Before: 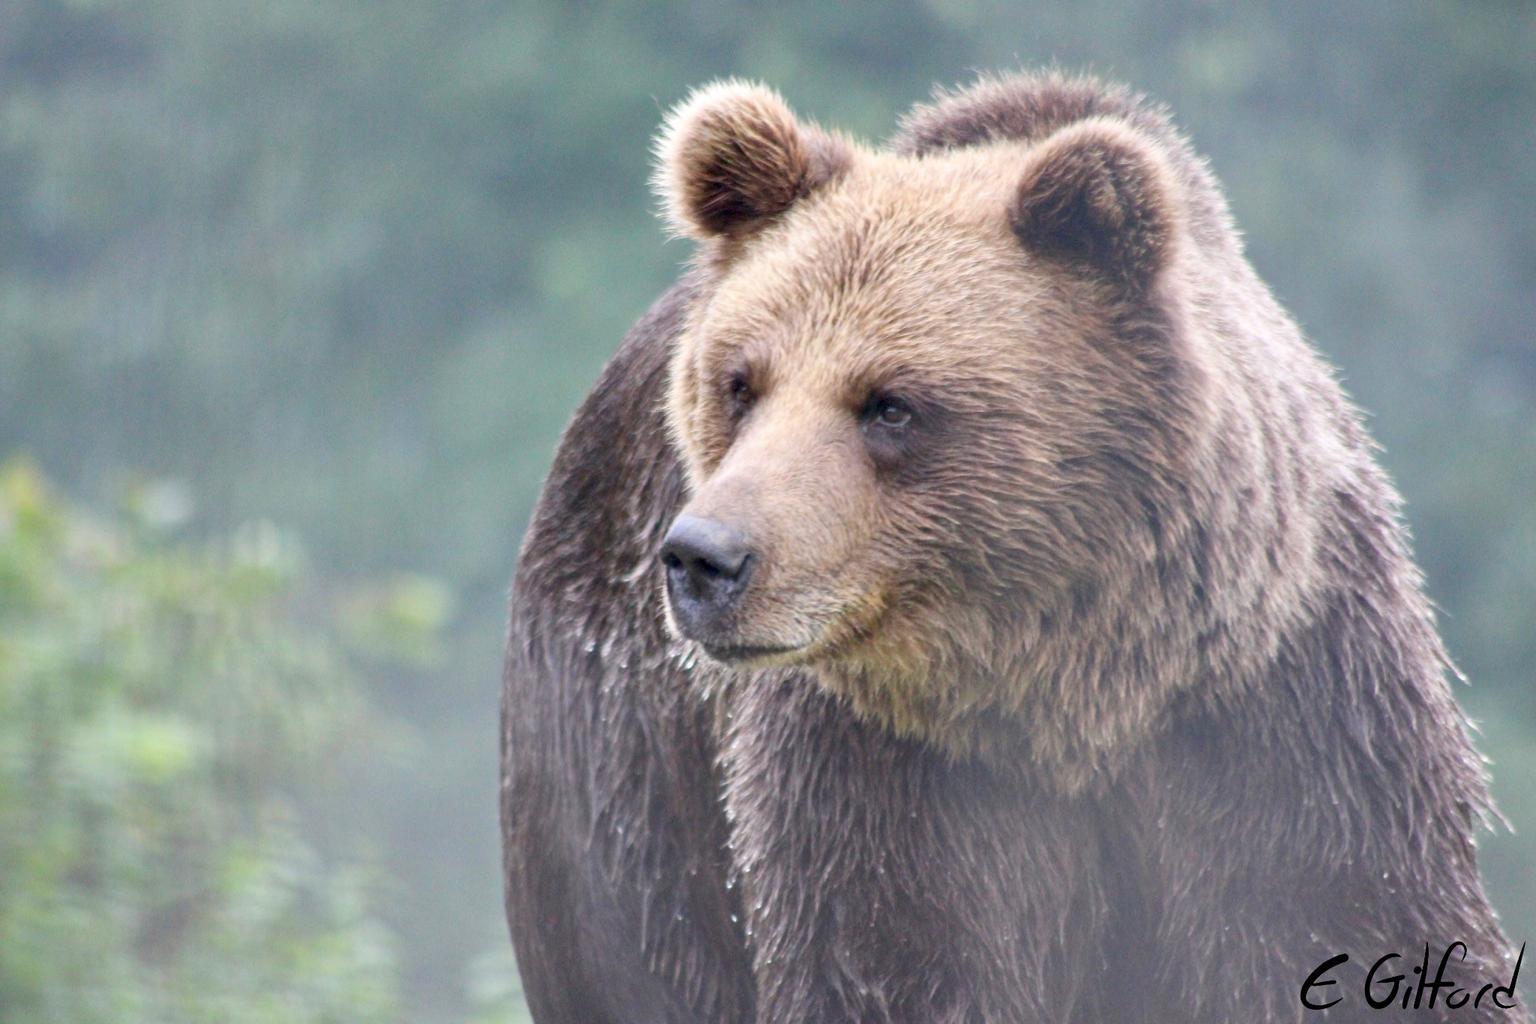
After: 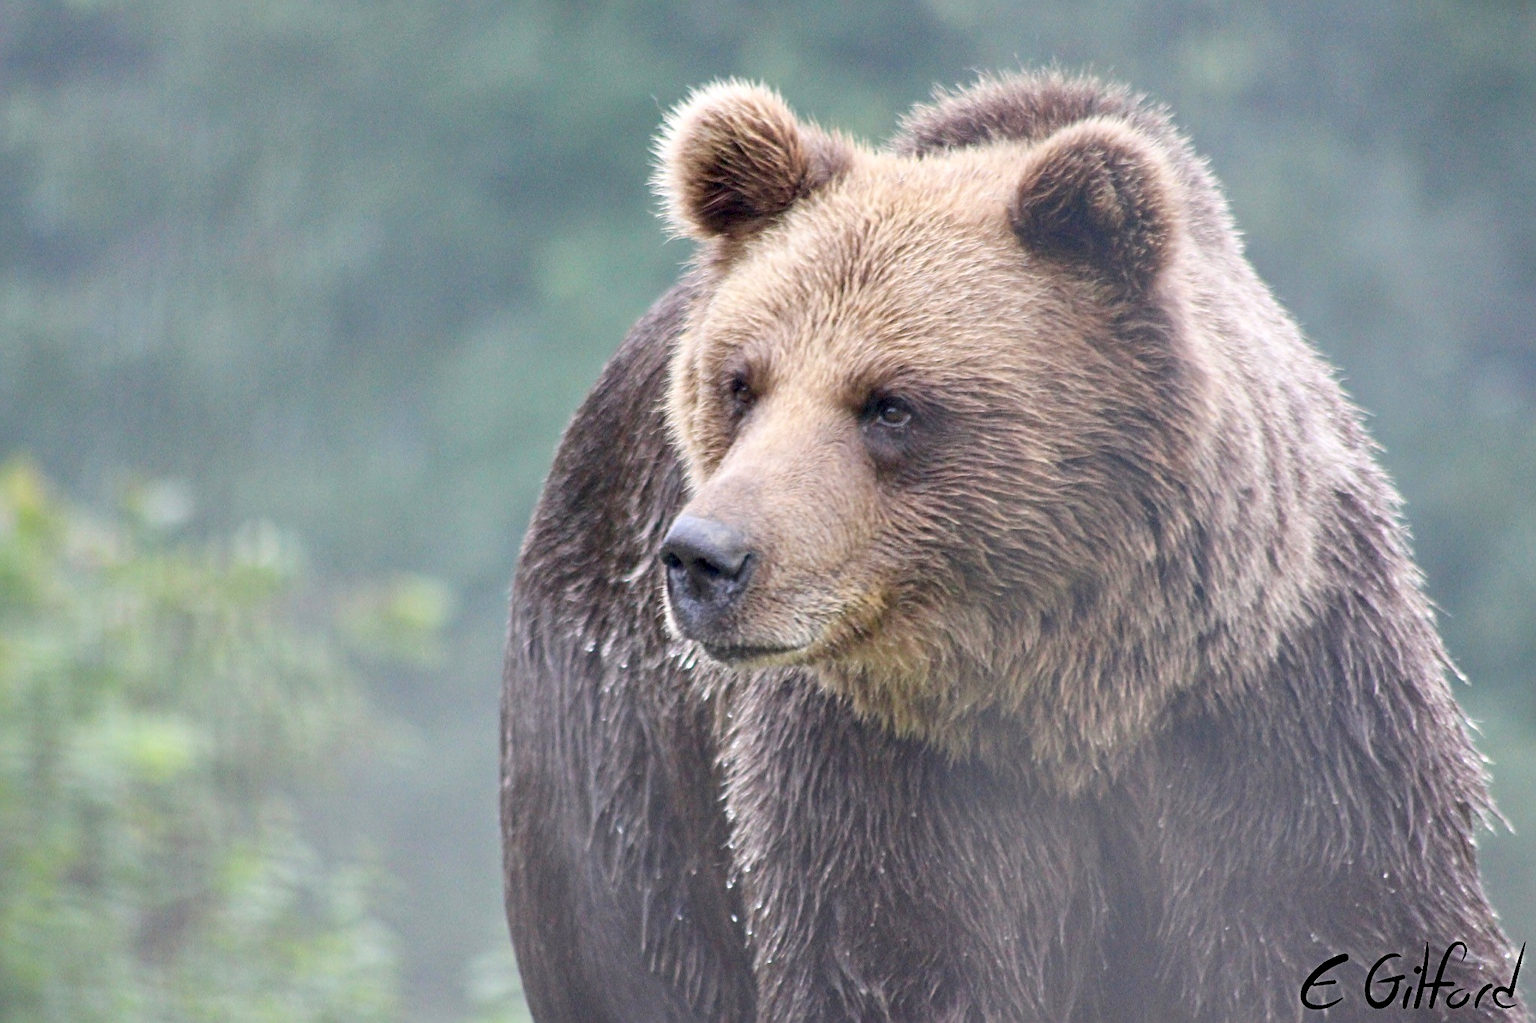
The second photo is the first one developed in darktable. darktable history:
sharpen: radius 2.767
